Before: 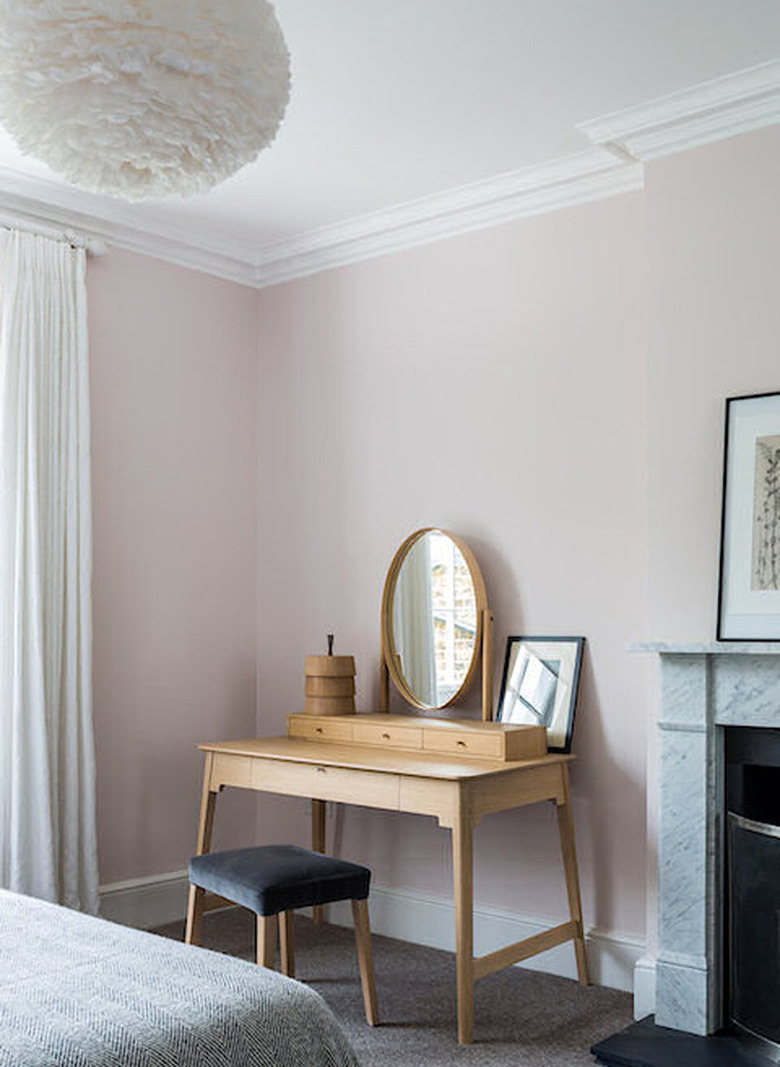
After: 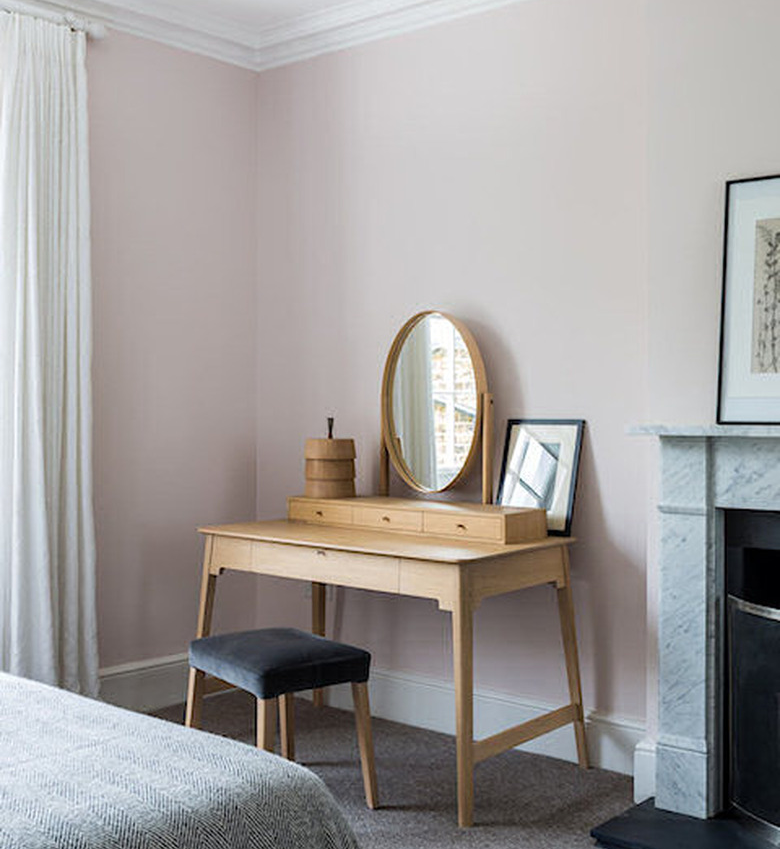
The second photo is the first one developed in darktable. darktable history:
crop and rotate: top 20.354%
